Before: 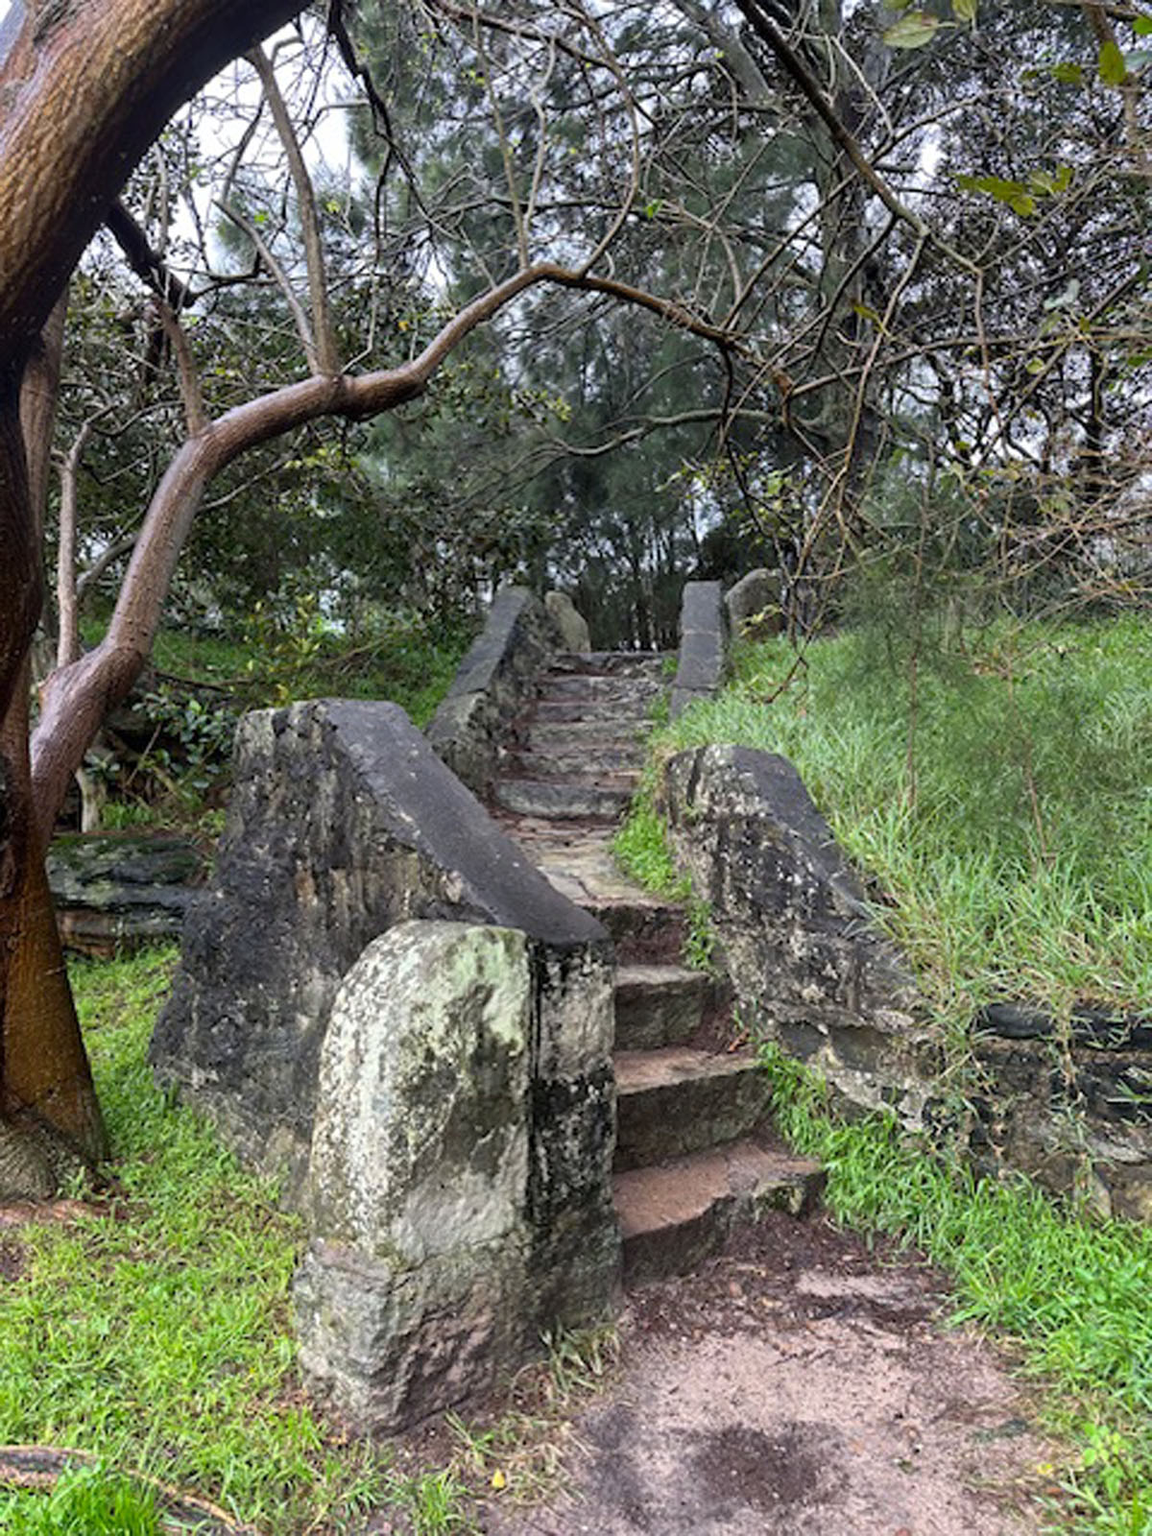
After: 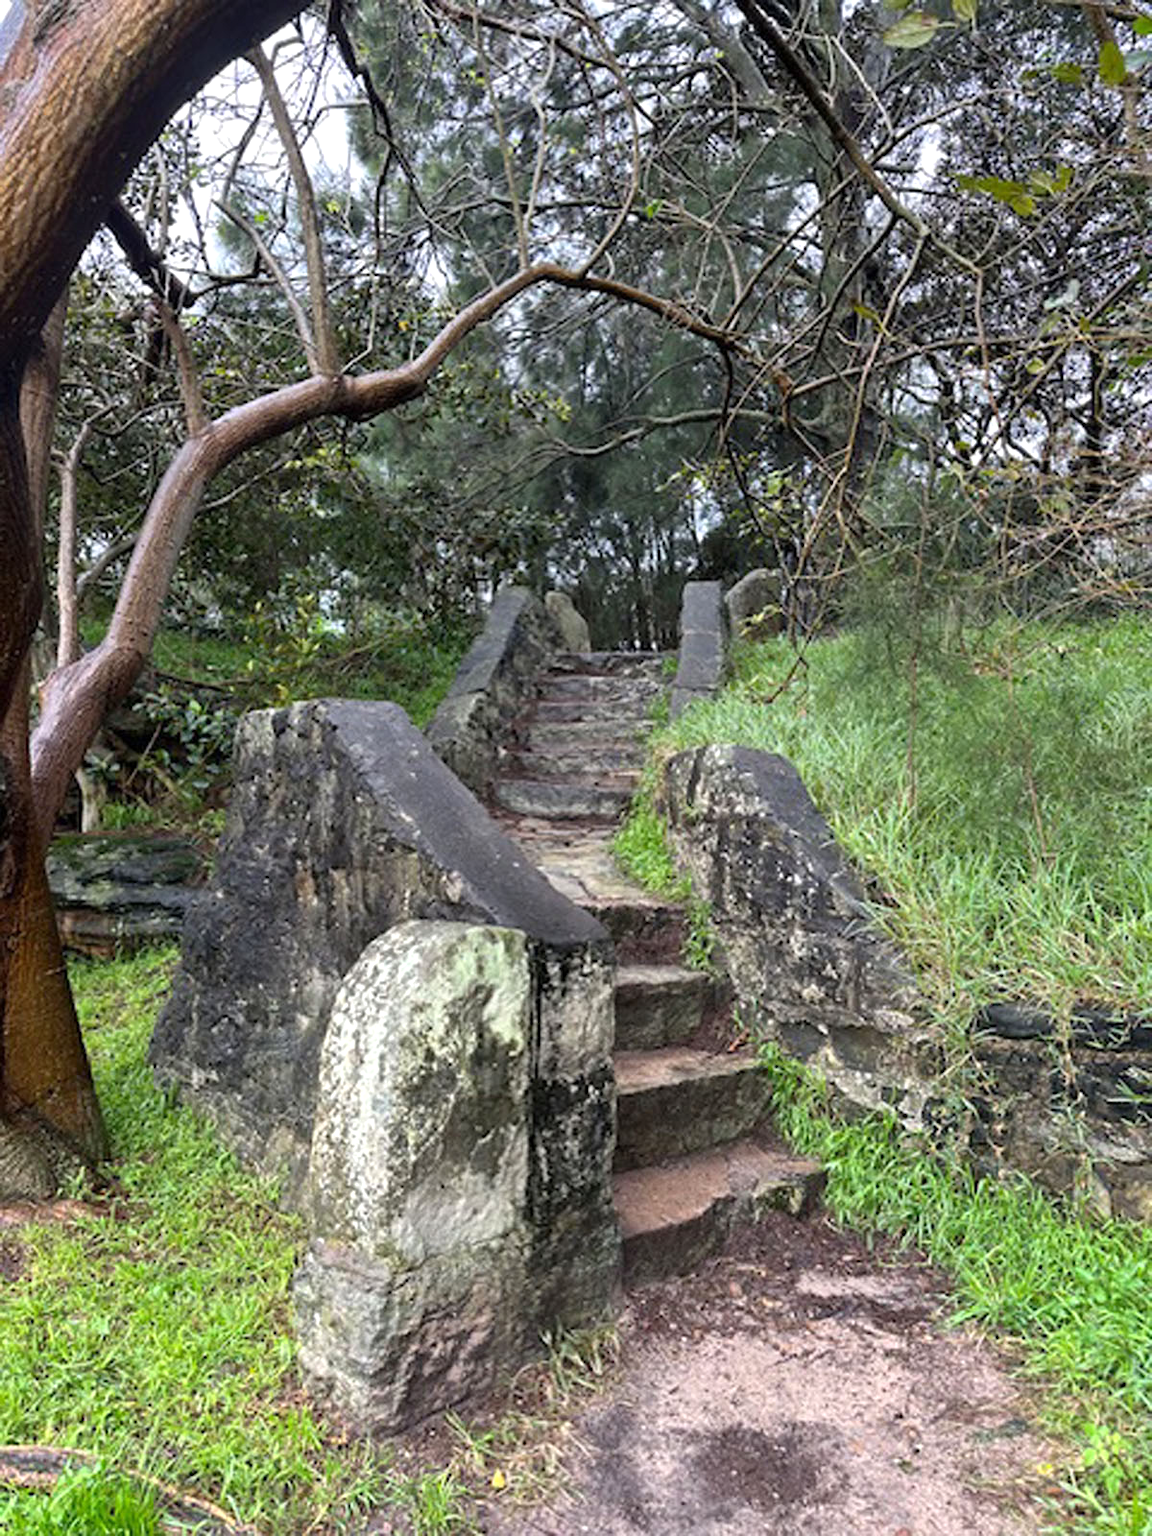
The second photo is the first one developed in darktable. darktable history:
exposure: exposure 0.247 EV, compensate highlight preservation false
